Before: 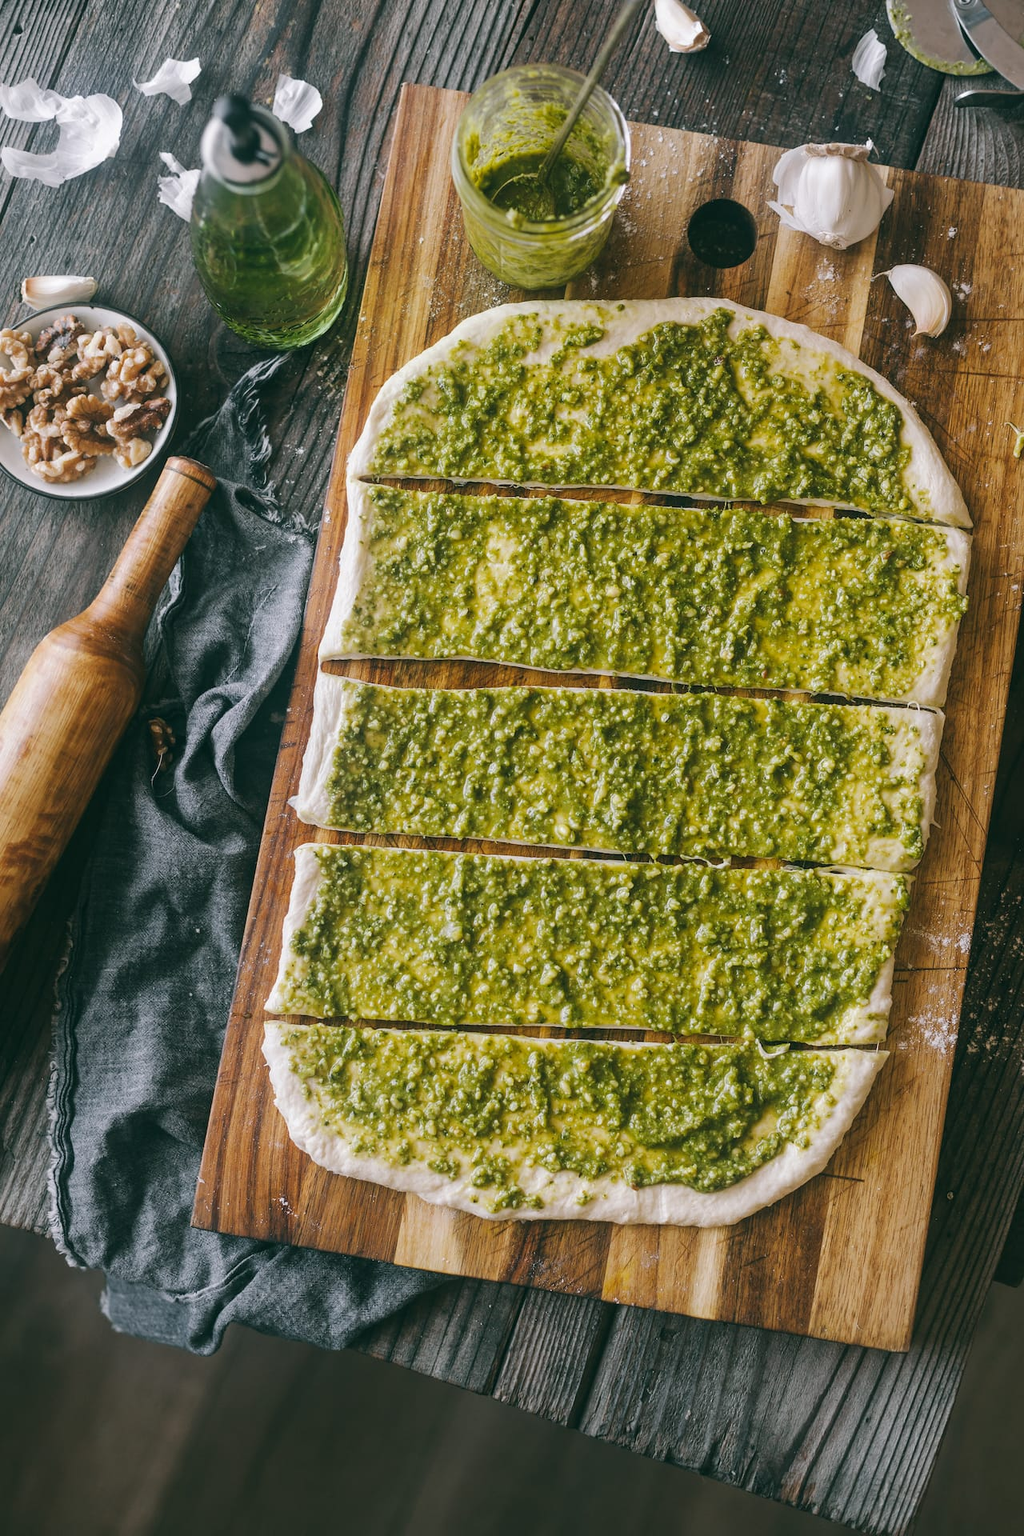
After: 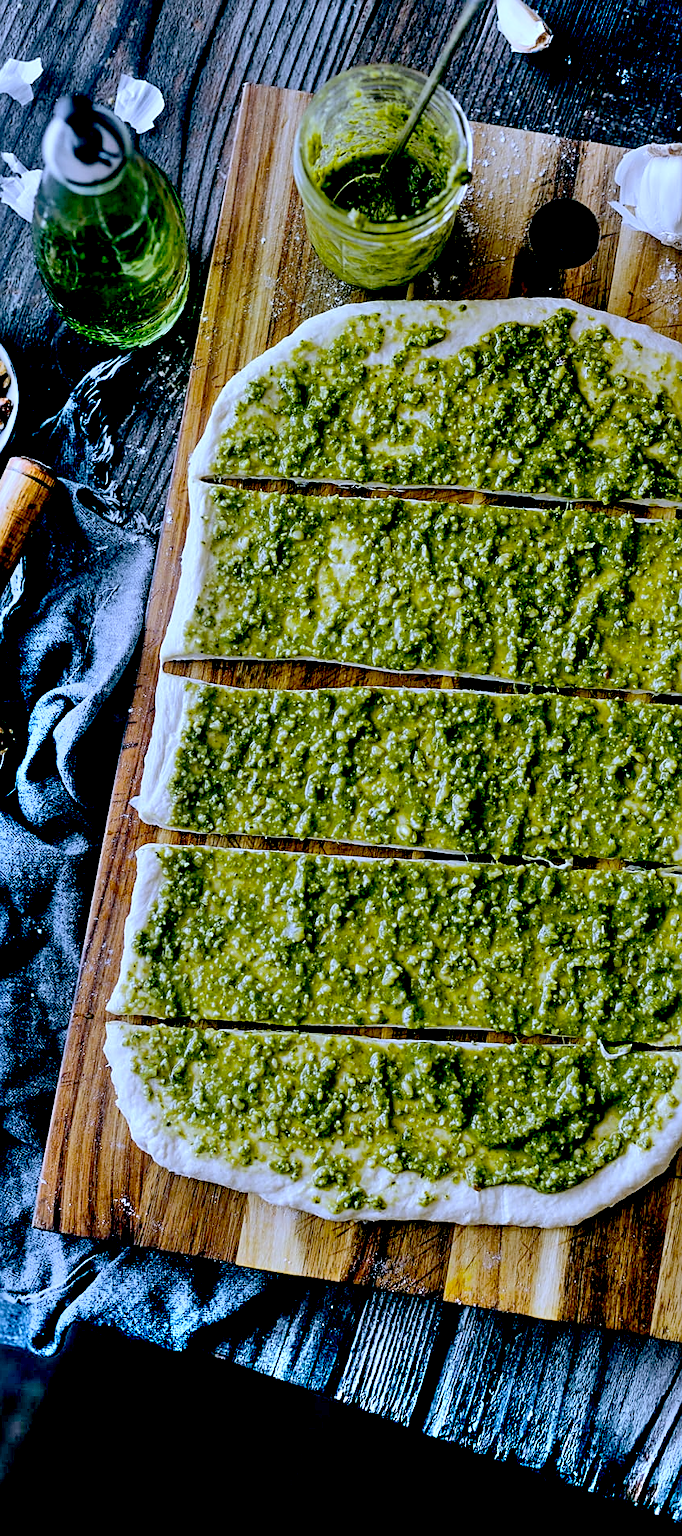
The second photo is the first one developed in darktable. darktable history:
white balance: red 0.871, blue 1.249
exposure: black level correction 0.056, compensate highlight preservation false
crop and rotate: left 15.546%, right 17.787%
shadows and highlights: soften with gaussian
sharpen: on, module defaults
